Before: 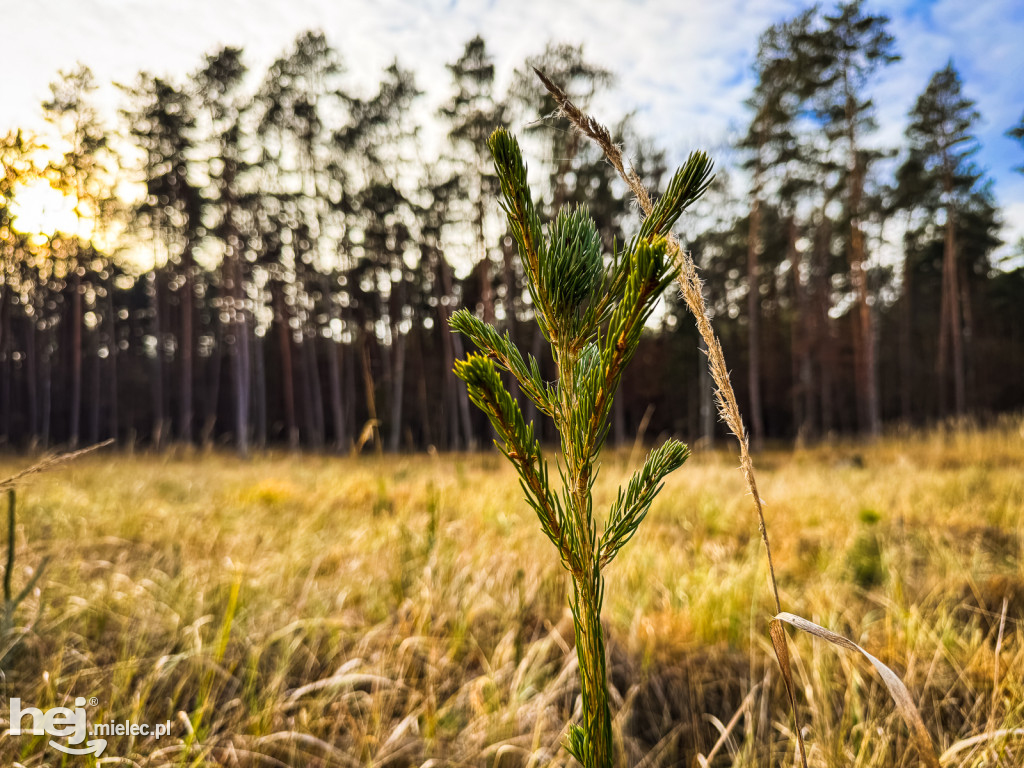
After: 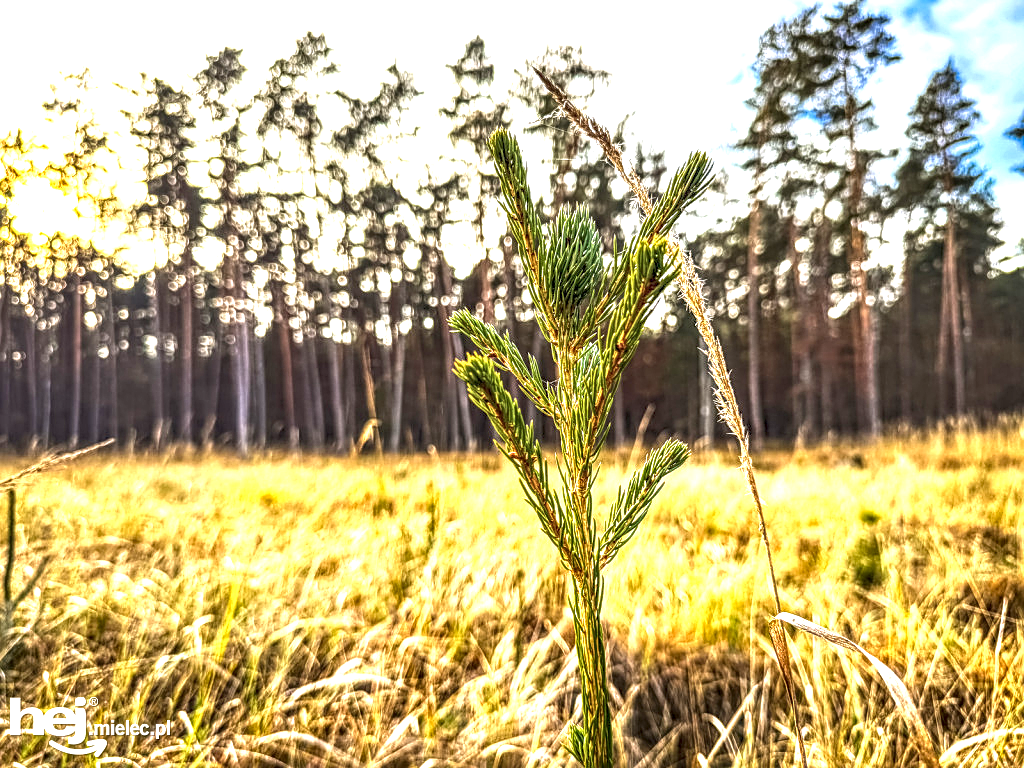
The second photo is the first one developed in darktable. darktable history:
local contrast: highlights 0%, shadows 0%, detail 182%
rgb curve: curves: ch0 [(0, 0) (0.093, 0.159) (0.241, 0.265) (0.414, 0.42) (1, 1)], compensate middle gray true, preserve colors basic power
sharpen: on, module defaults
exposure: black level correction 0, exposure 1.2 EV, compensate highlight preservation false
